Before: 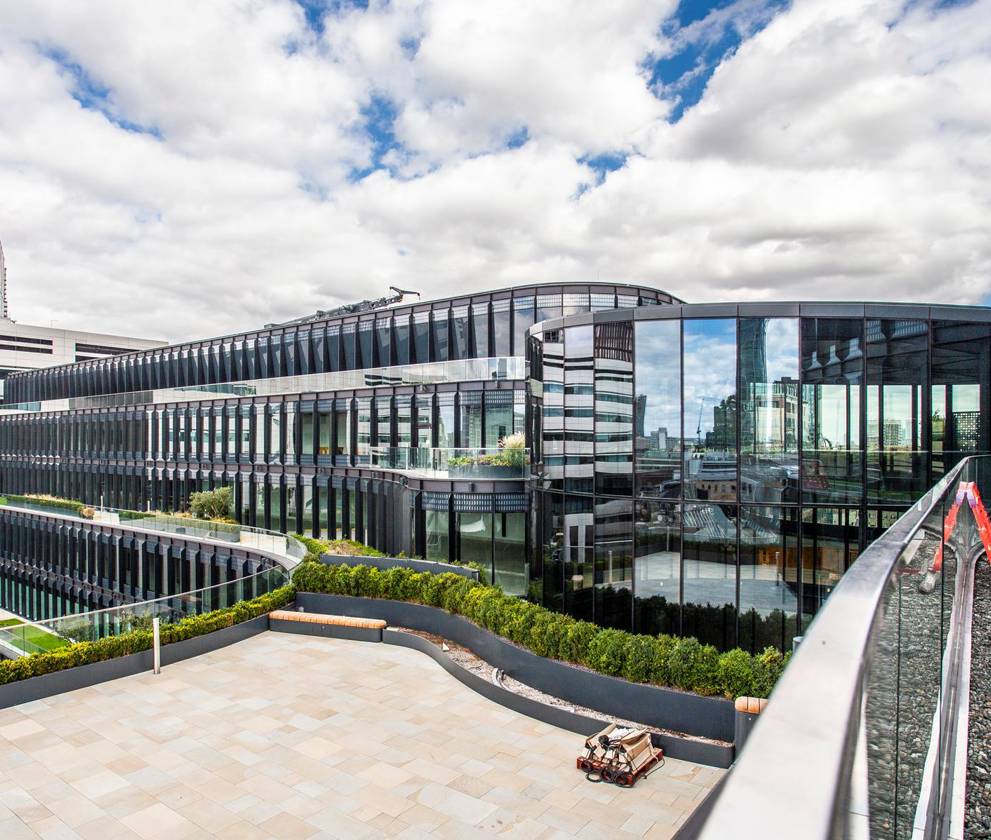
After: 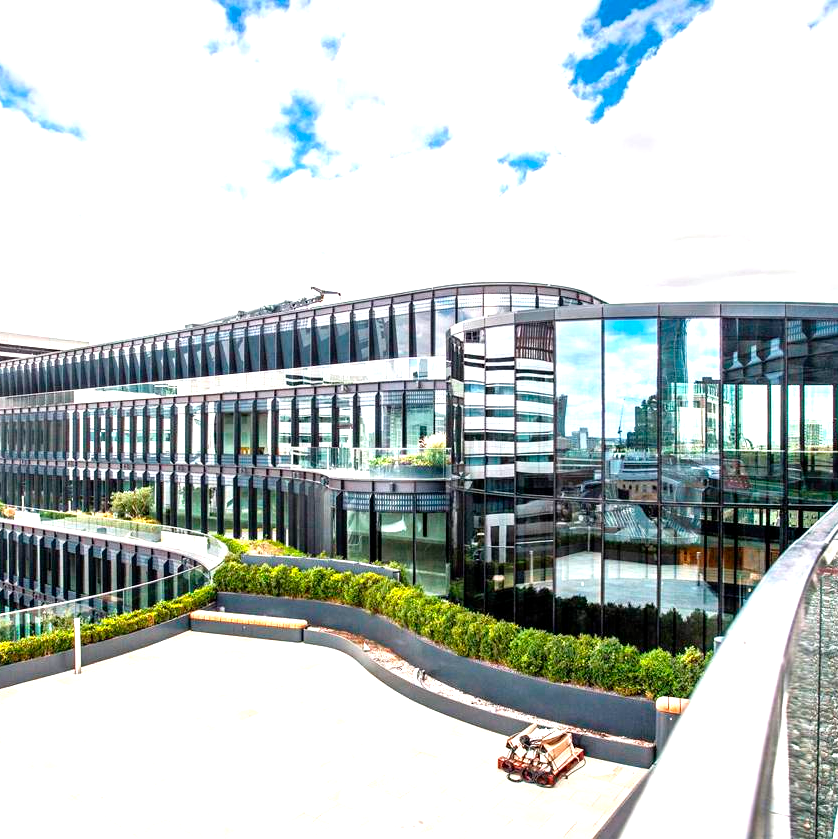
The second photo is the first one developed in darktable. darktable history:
crop: left 8.002%, right 7.382%
levels: levels [0, 0.498, 0.996]
exposure: exposure 0.939 EV, compensate highlight preservation false
